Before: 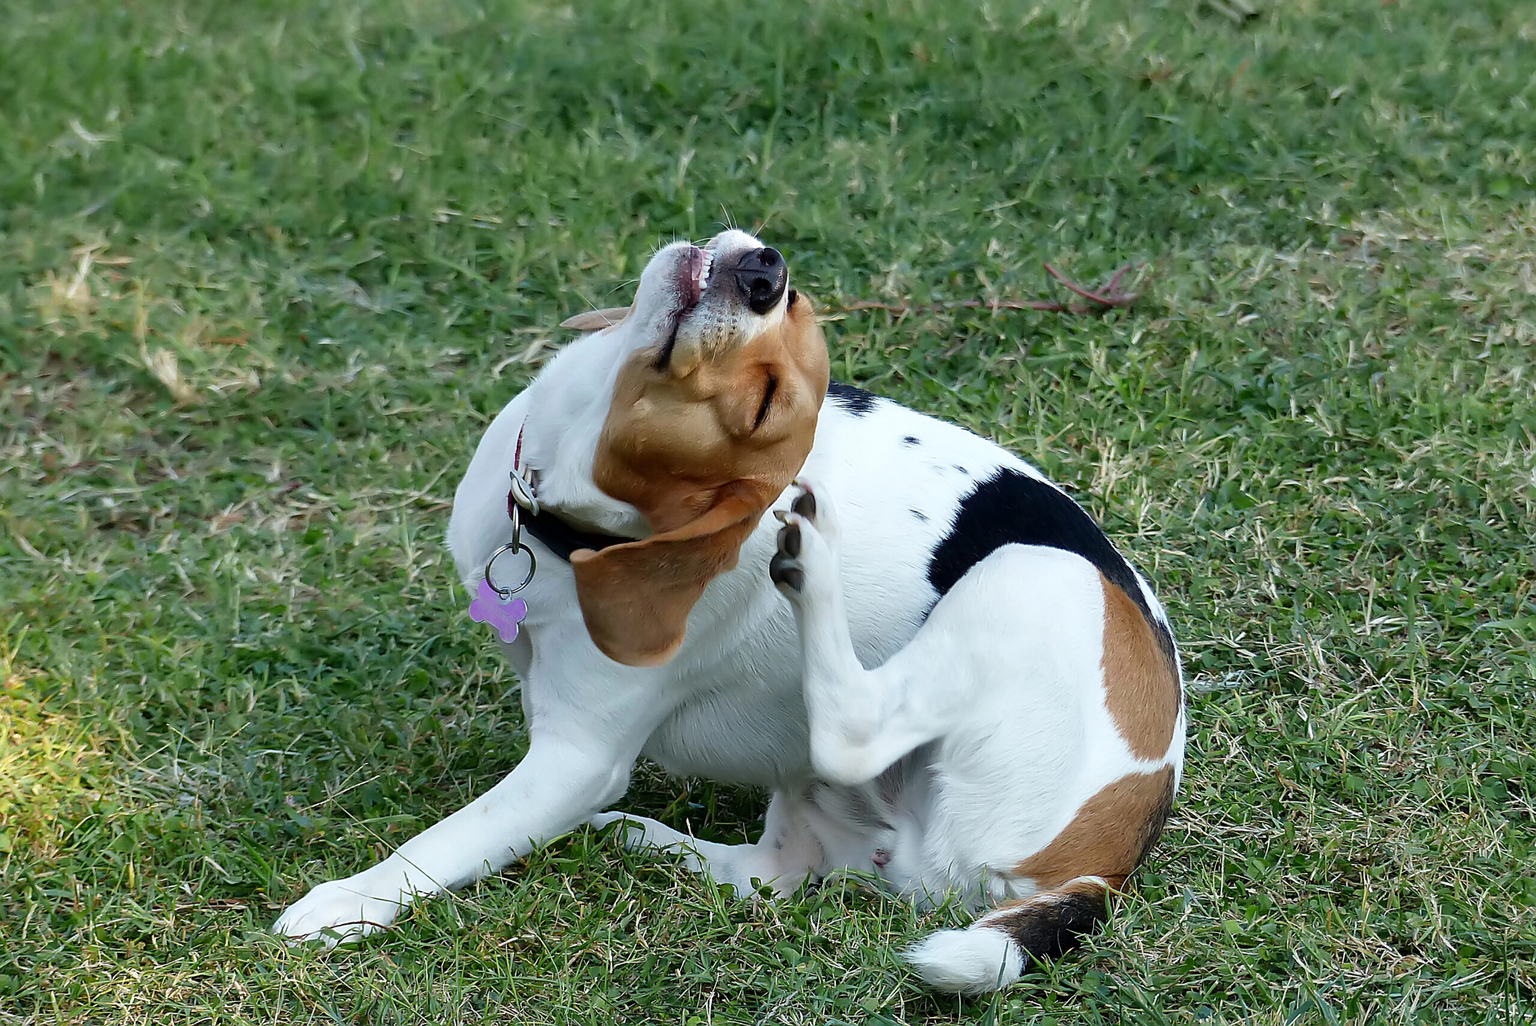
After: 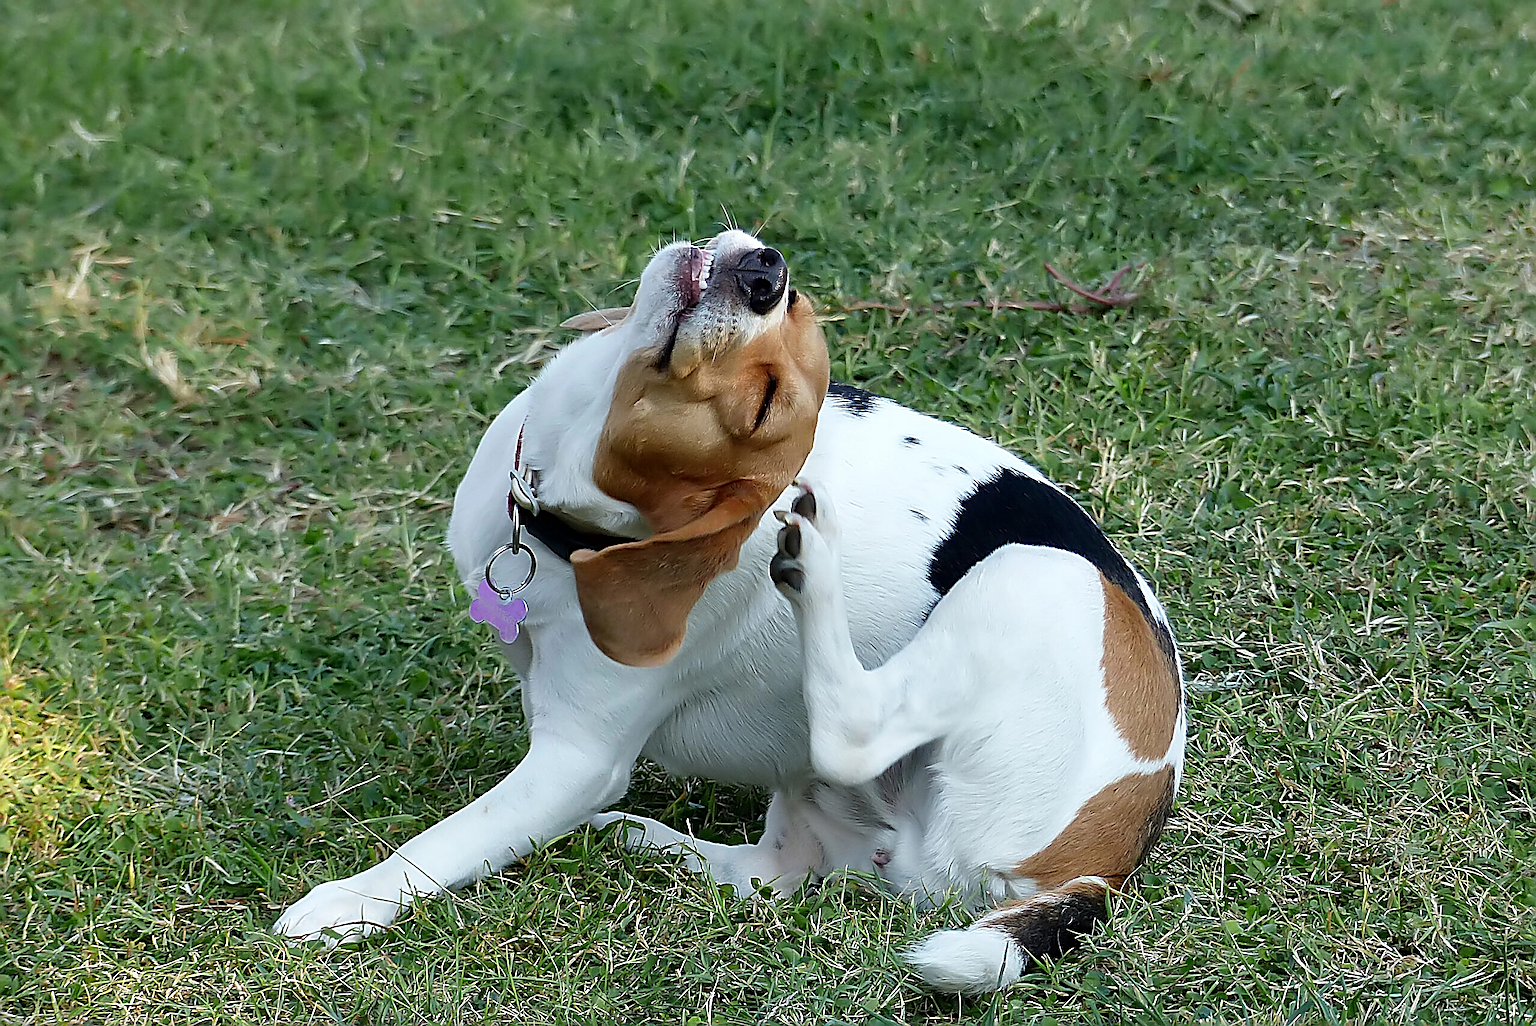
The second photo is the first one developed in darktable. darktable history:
sharpen: radius 2.811, amount 0.714
